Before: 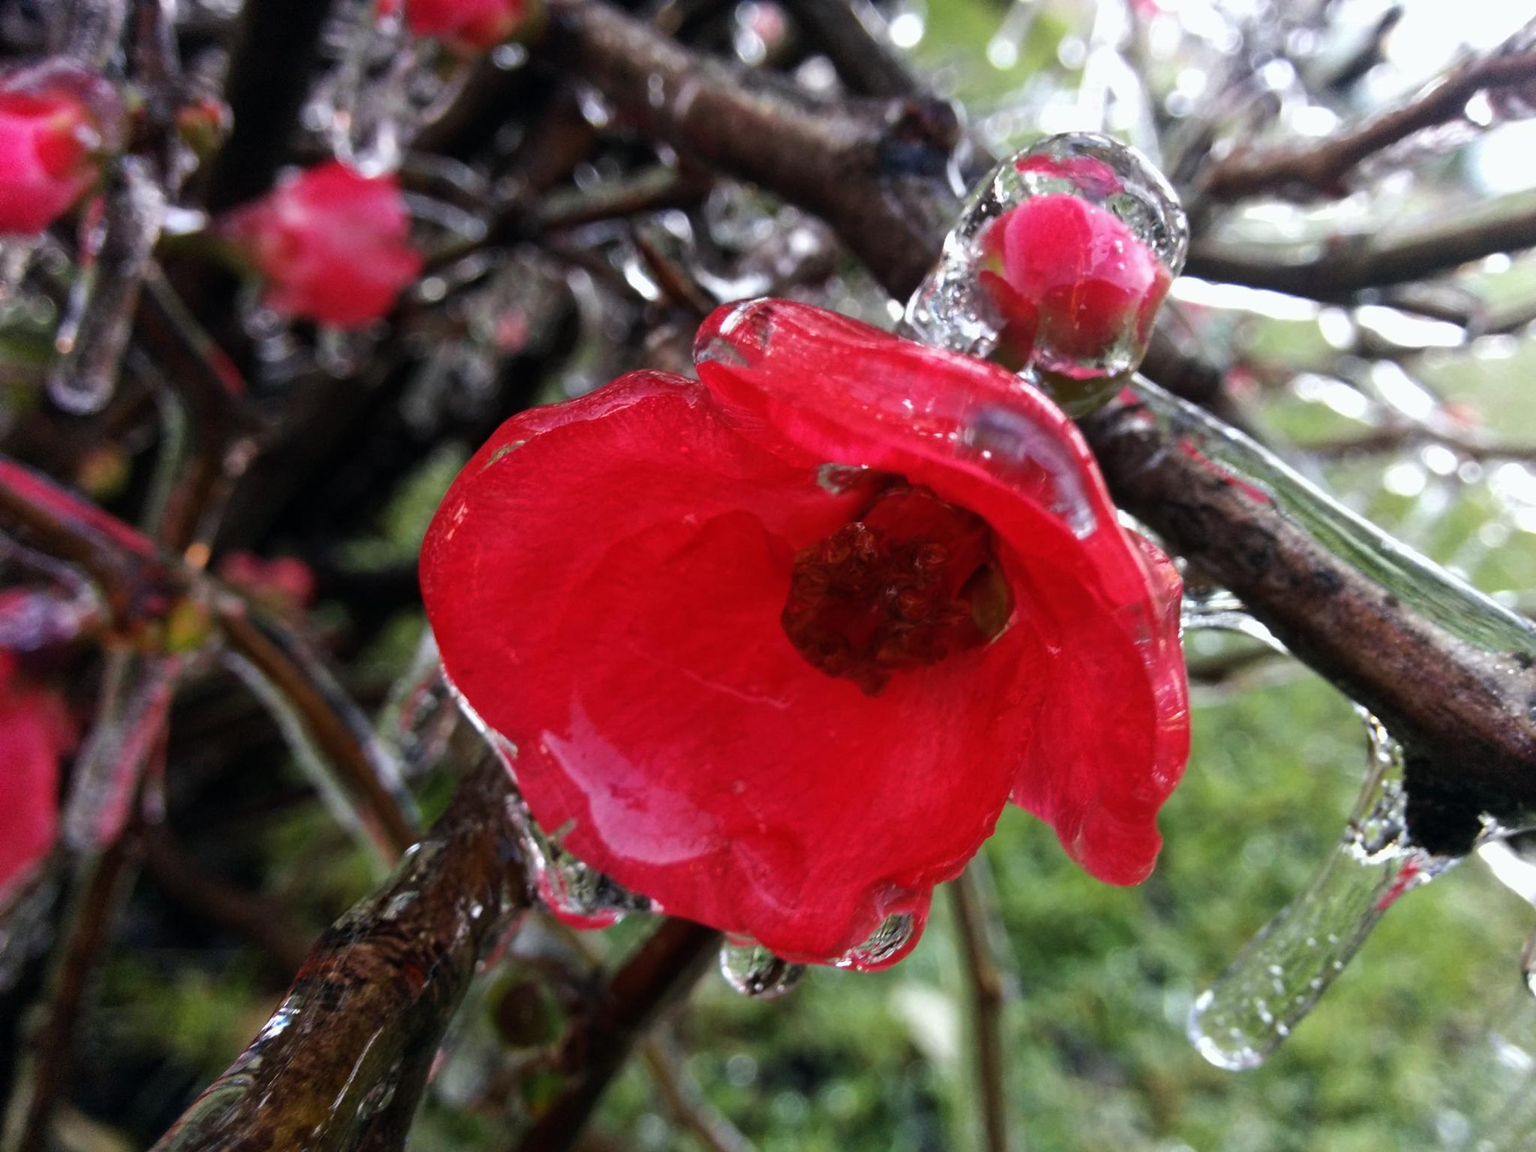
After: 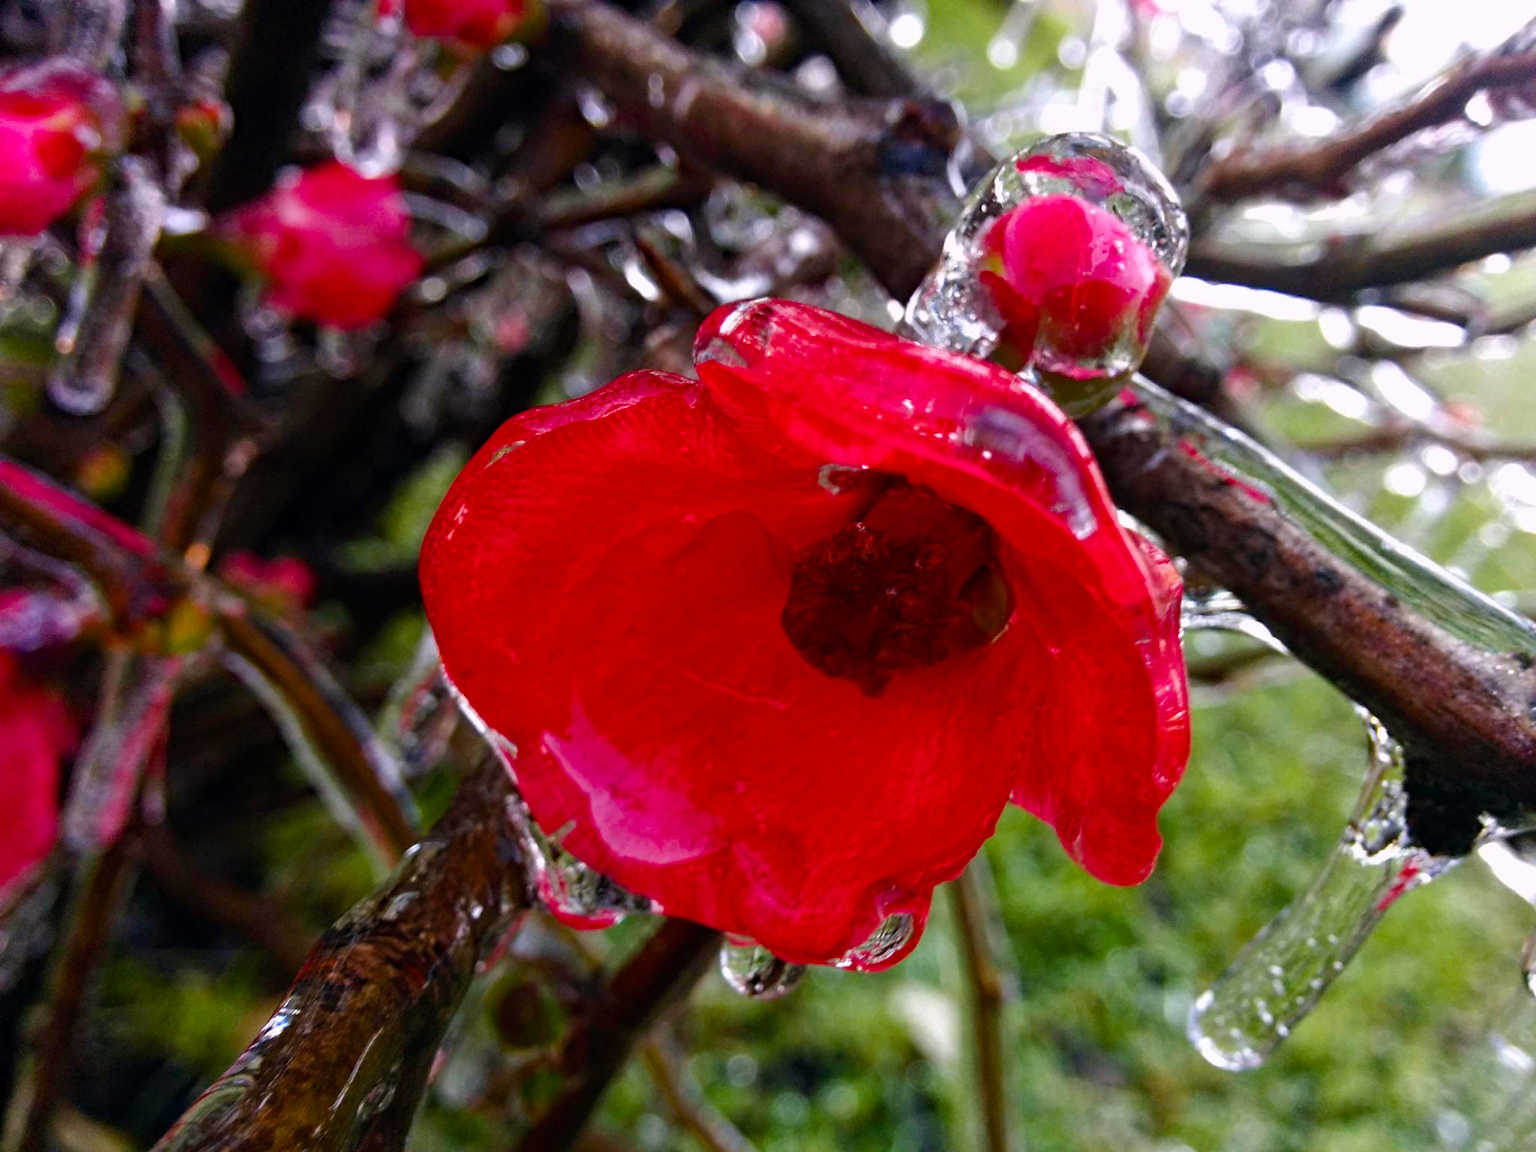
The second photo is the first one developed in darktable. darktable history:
haze removal: adaptive false
color balance rgb: shadows lift › chroma 1.007%, shadows lift › hue 29.38°, highlights gain › chroma 1.535%, highlights gain › hue 308.53°, perceptual saturation grading › global saturation 20%, perceptual saturation grading › highlights -25.252%, perceptual saturation grading › shadows 25.168%, global vibrance 20%
